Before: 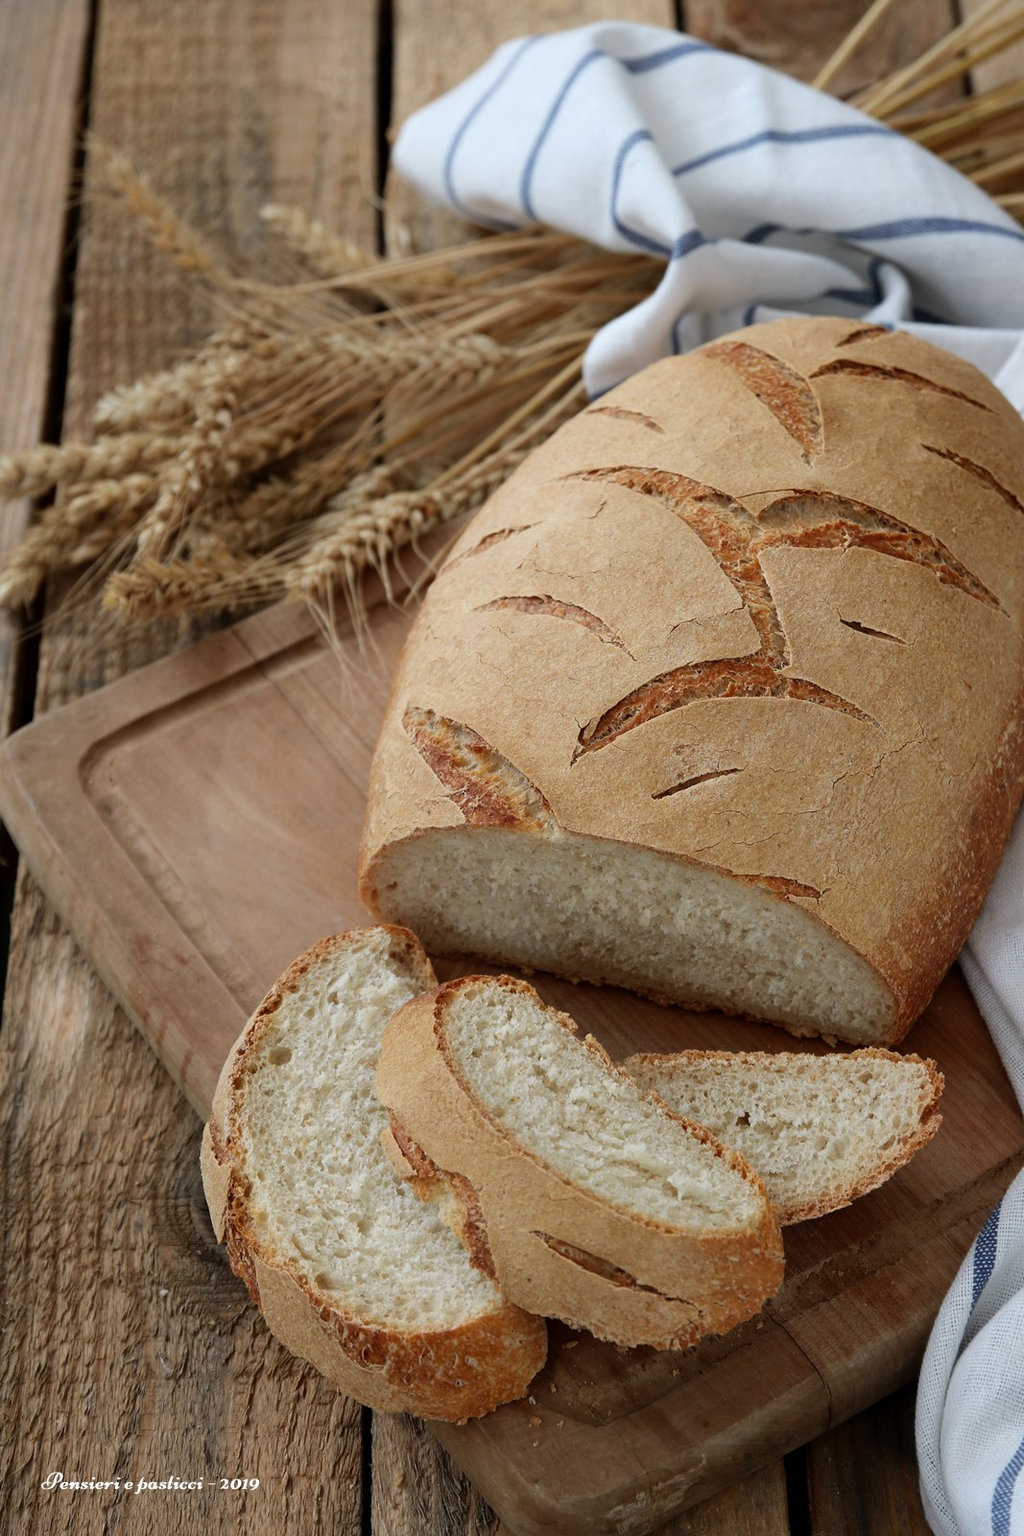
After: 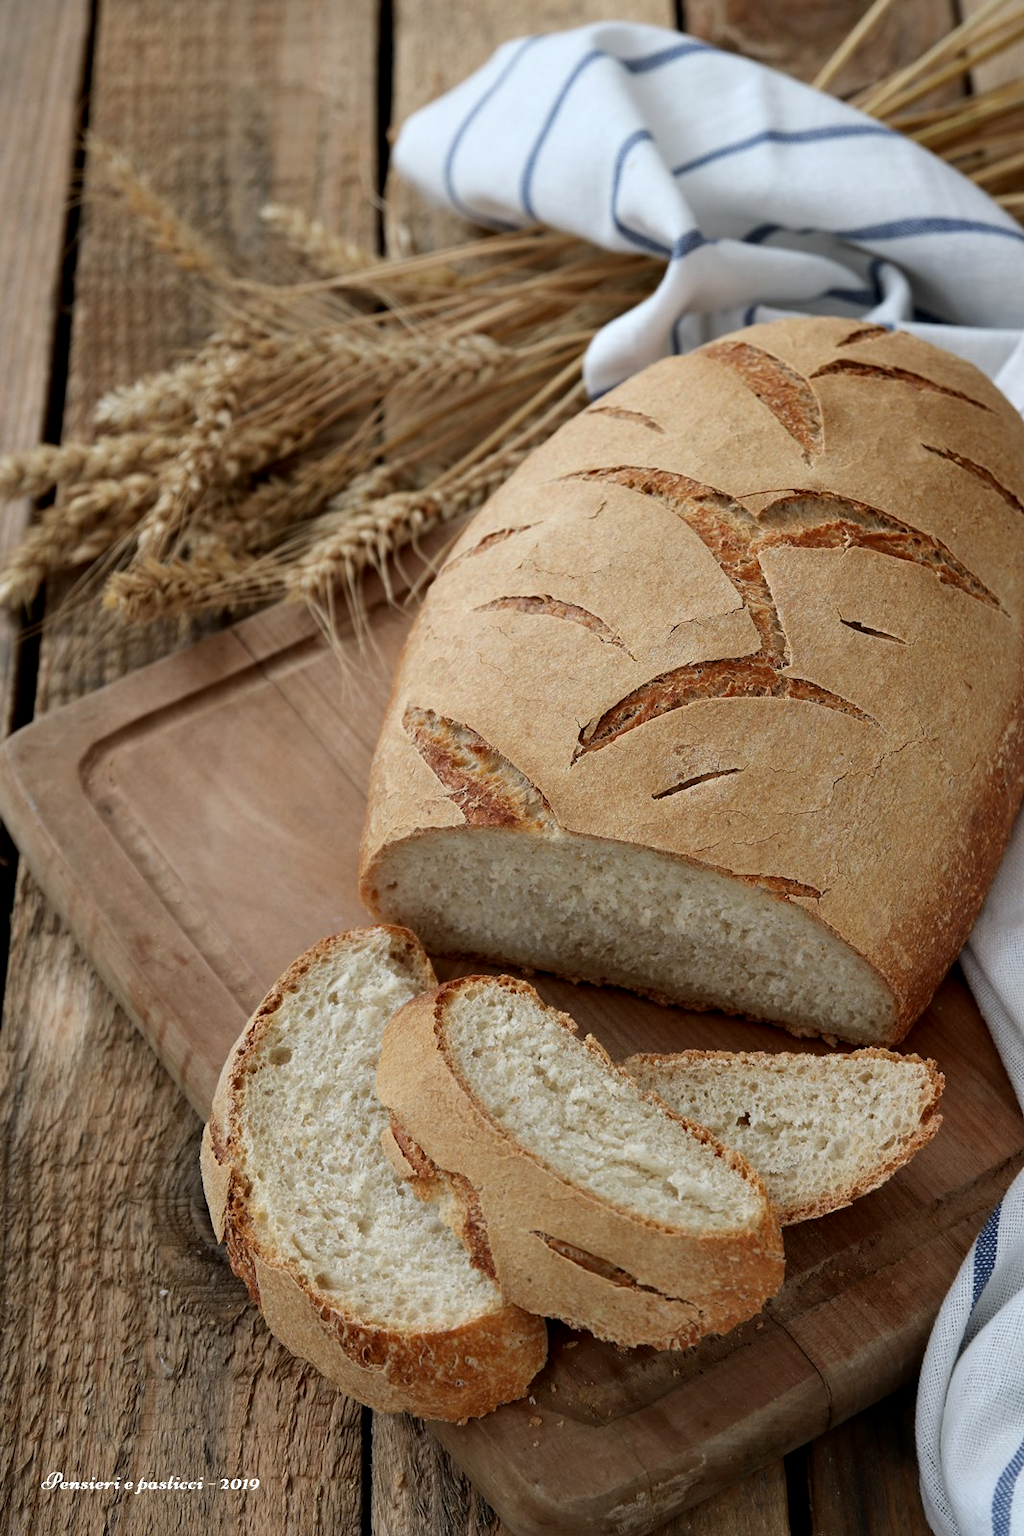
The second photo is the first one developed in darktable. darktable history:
contrast equalizer: y [[0.545, 0.572, 0.59, 0.59, 0.571, 0.545], [0.5 ×6], [0.5 ×6], [0 ×6], [0 ×6]], mix 0.295
